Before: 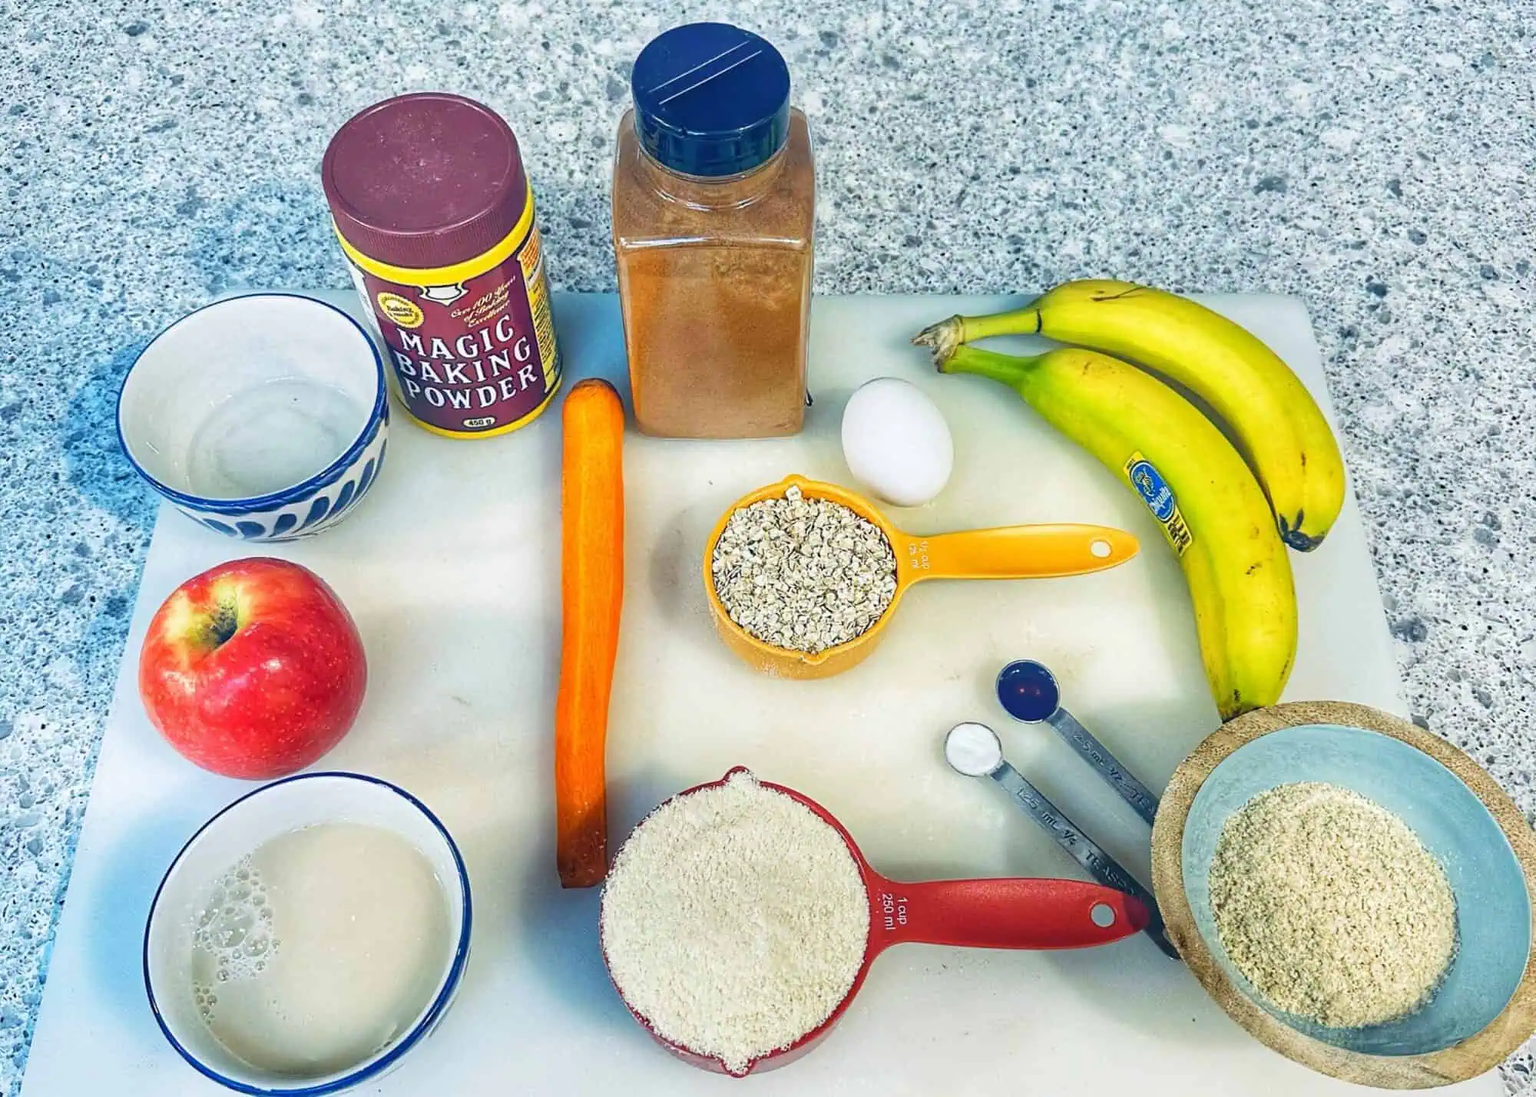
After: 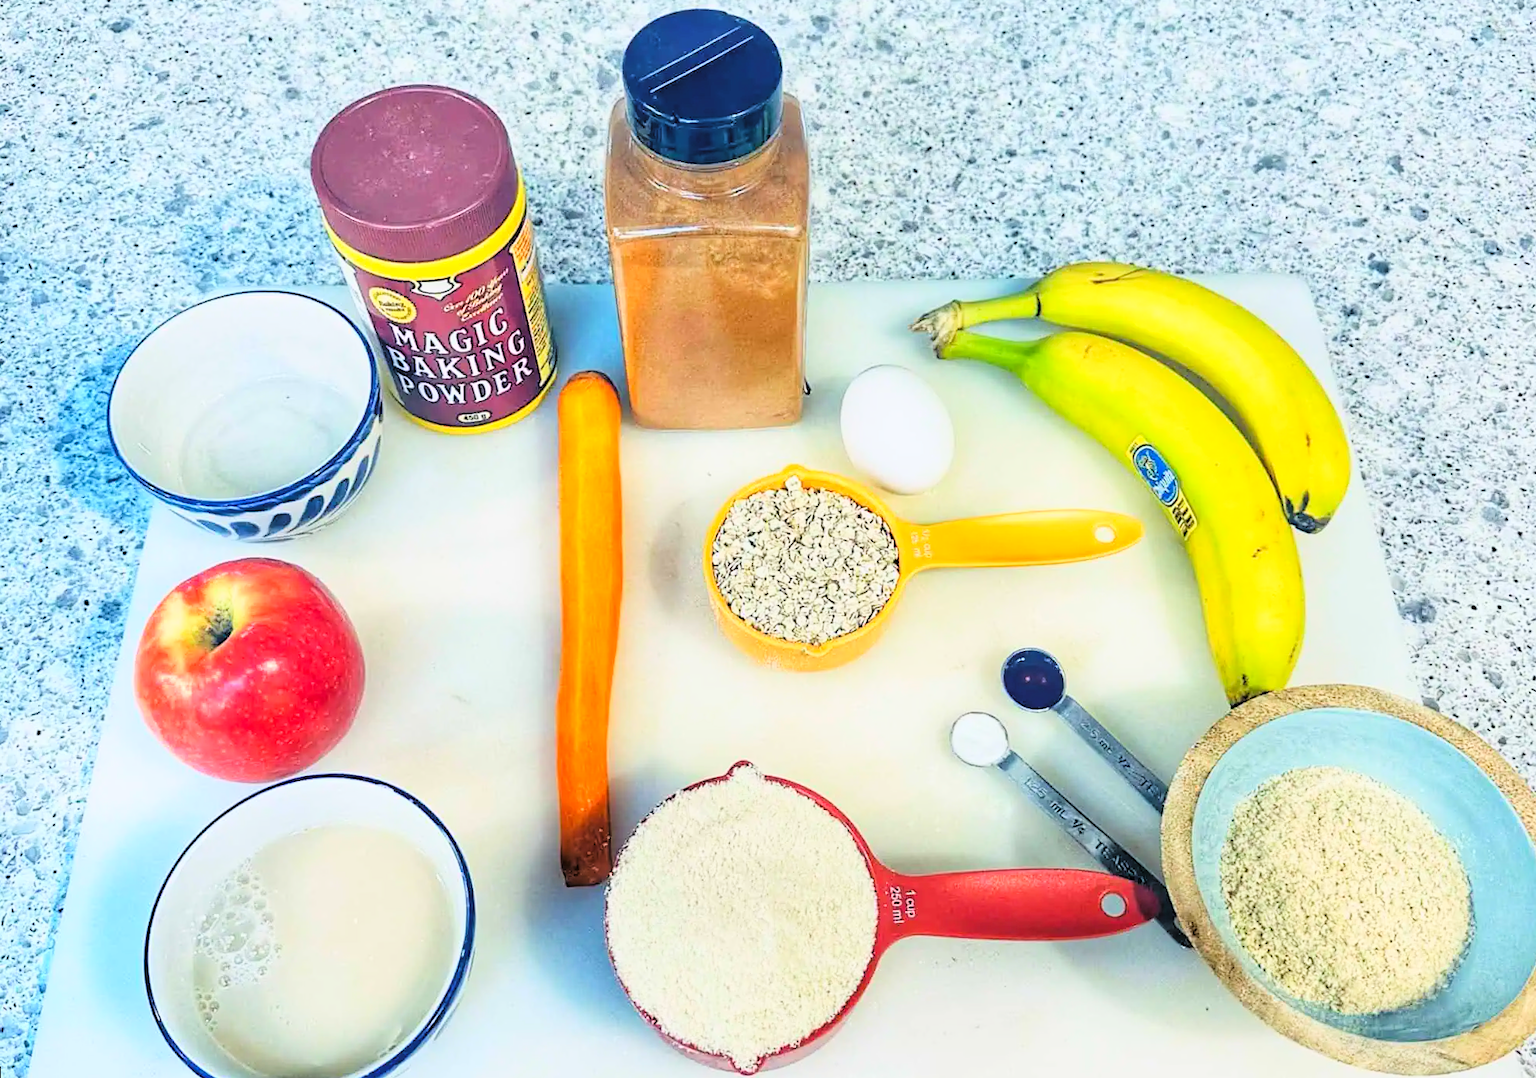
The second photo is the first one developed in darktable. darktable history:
rgb levels: preserve colors sum RGB, levels [[0.038, 0.433, 0.934], [0, 0.5, 1], [0, 0.5, 1]]
rotate and perspective: rotation -1°, crop left 0.011, crop right 0.989, crop top 0.025, crop bottom 0.975
tone curve: curves: ch0 [(0, 0.016) (0.11, 0.039) (0.259, 0.235) (0.383, 0.437) (0.499, 0.597) (0.733, 0.867) (0.843, 0.948) (1, 1)], color space Lab, linked channels, preserve colors none
